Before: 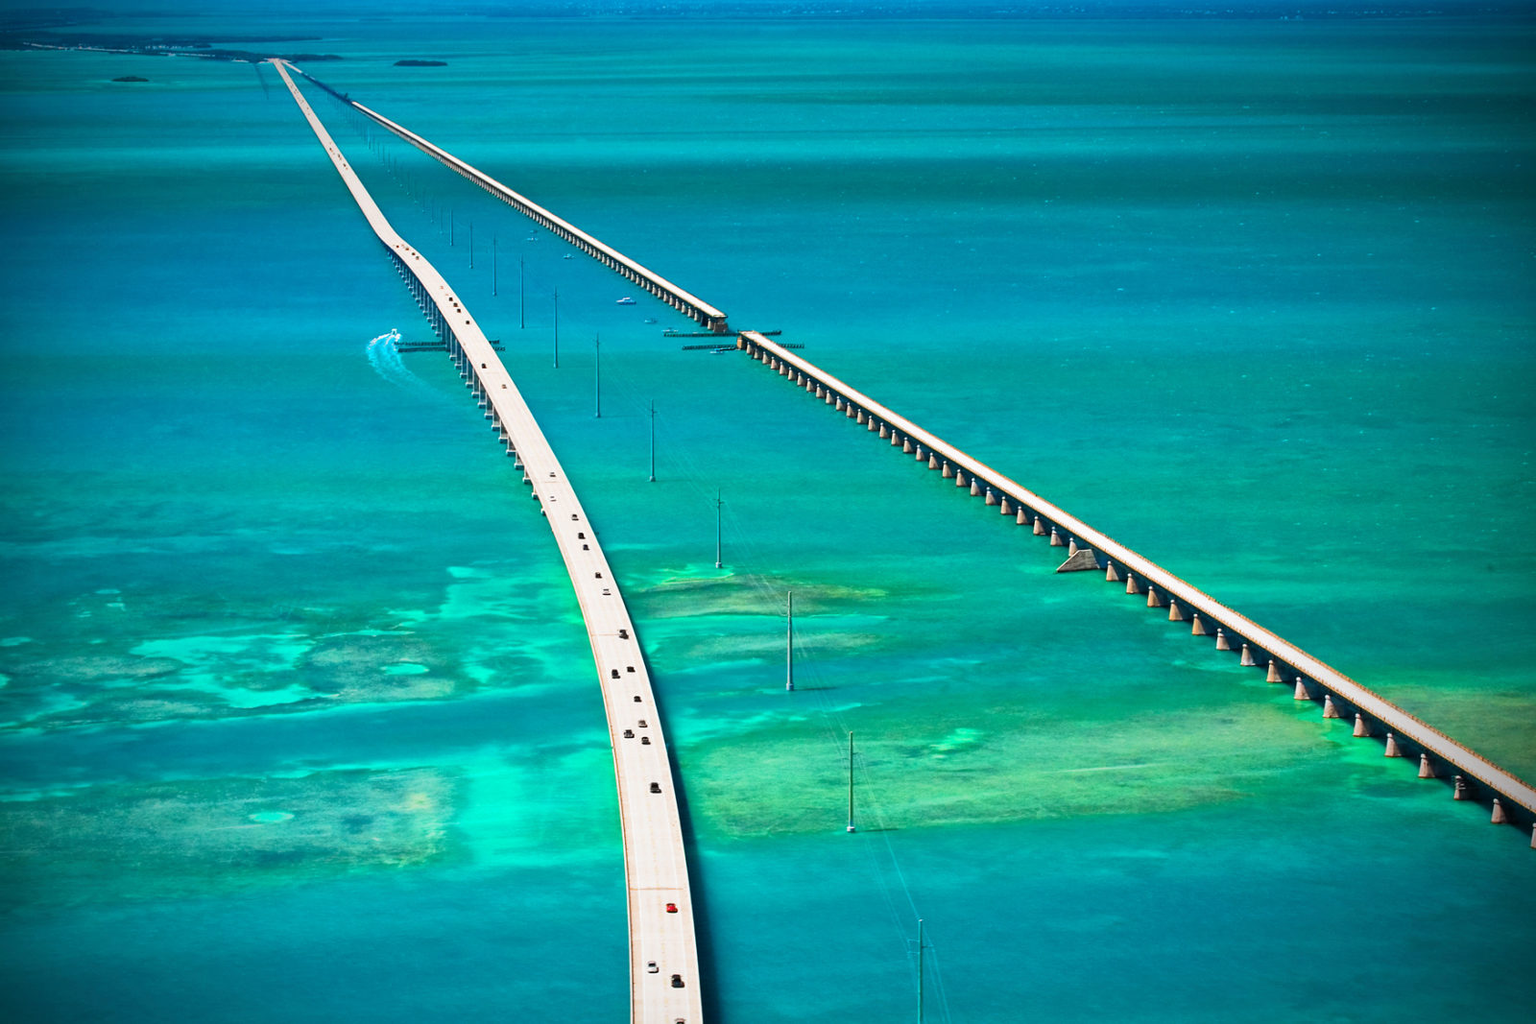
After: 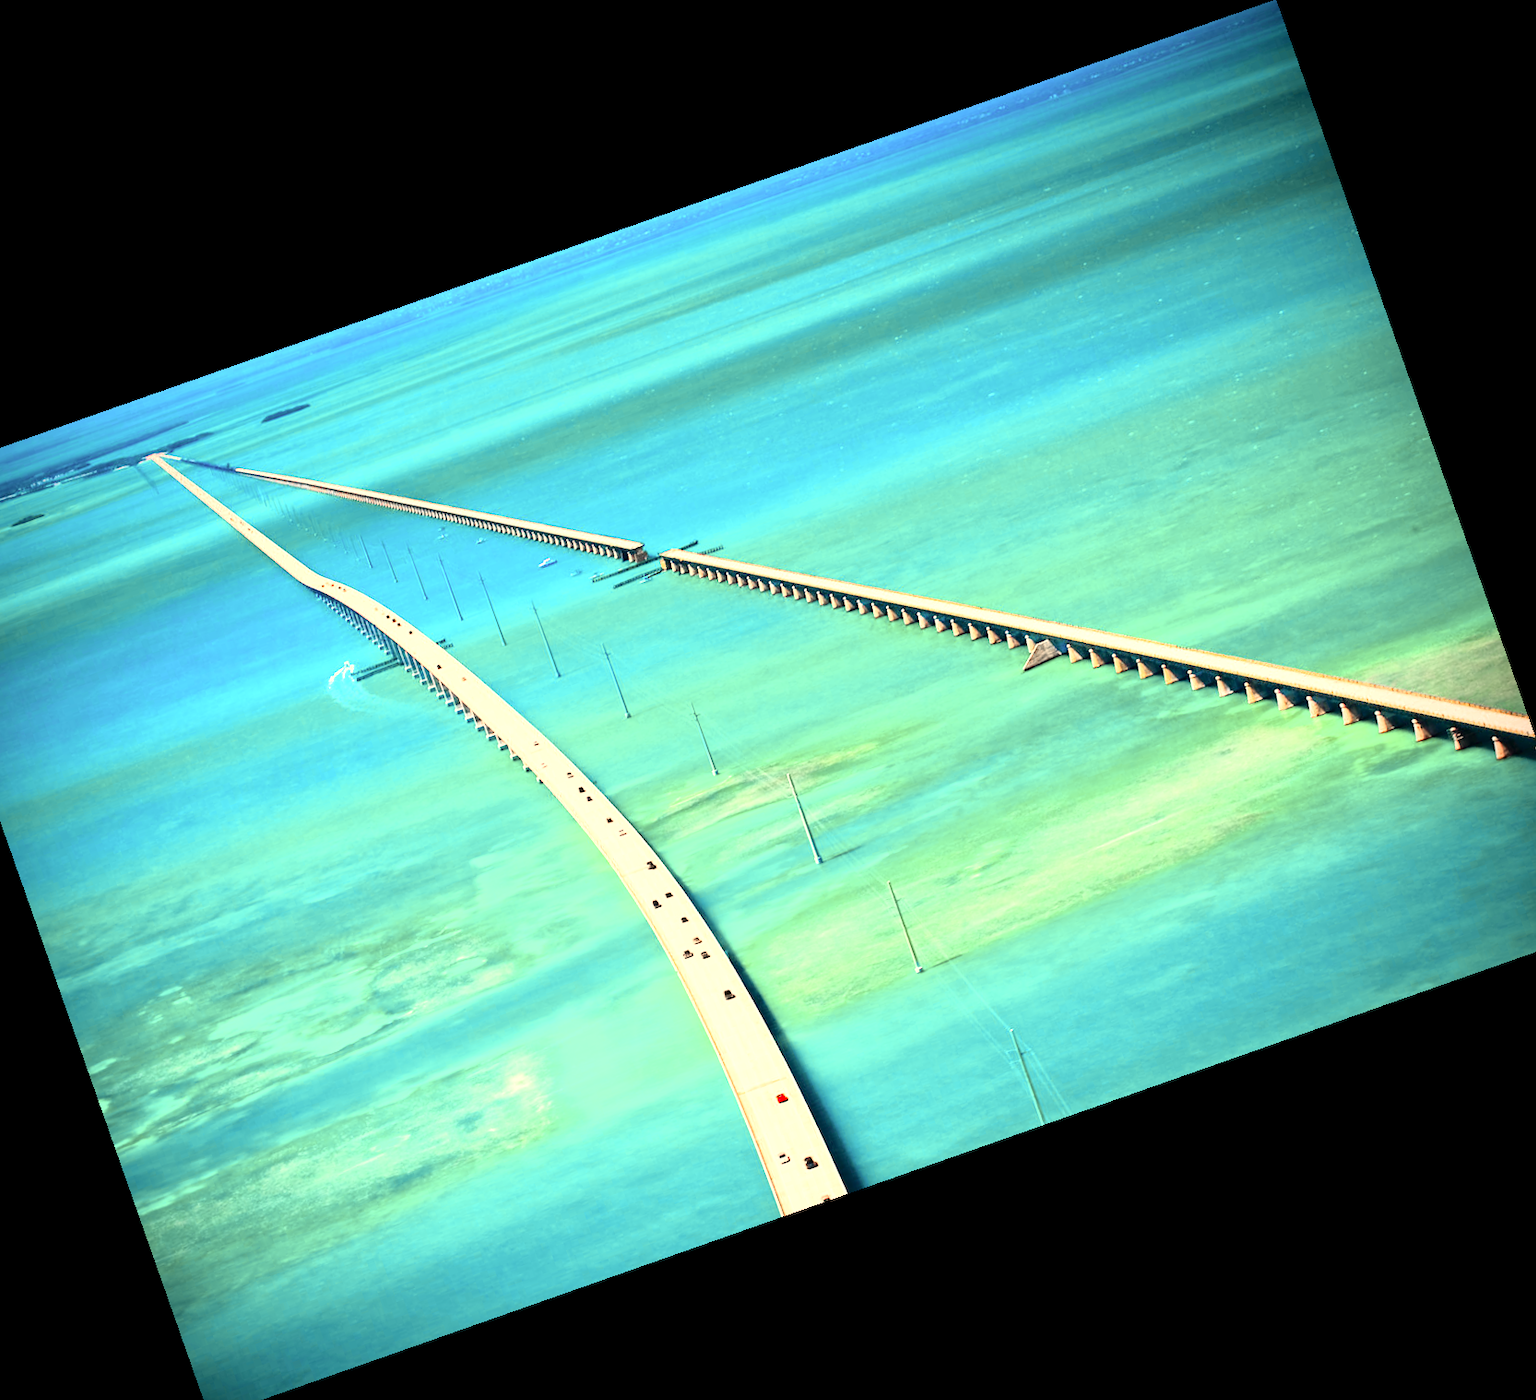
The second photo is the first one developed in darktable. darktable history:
color zones: curves: ch1 [(0, 0.708) (0.088, 0.648) (0.245, 0.187) (0.429, 0.326) (0.571, 0.498) (0.714, 0.5) (0.857, 0.5) (1, 0.708)]
color correction: highlights a* 15.01, highlights b* 31.3
crop and rotate: angle 19.37°, left 6.75%, right 3.811%, bottom 1.128%
base curve: curves: ch0 [(0, 0) (0.028, 0.03) (0.121, 0.232) (0.46, 0.748) (0.859, 0.968) (1, 1)]
color balance rgb: linear chroma grading › global chroma 9.756%, perceptual saturation grading › global saturation 0.99%, perceptual brilliance grading › global brilliance 24.485%, global vibrance 20%
